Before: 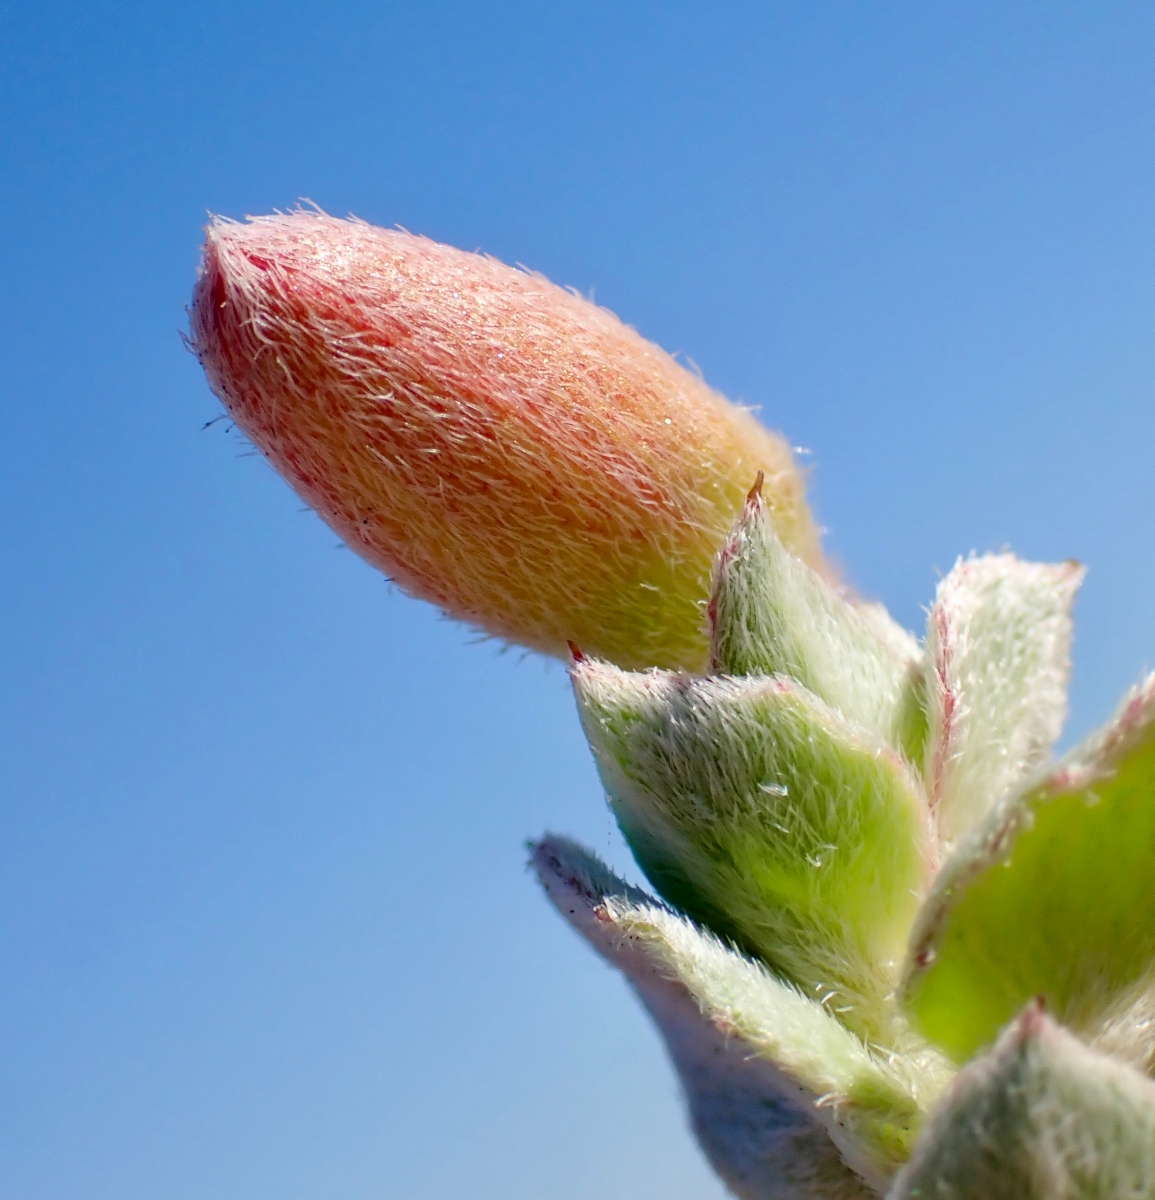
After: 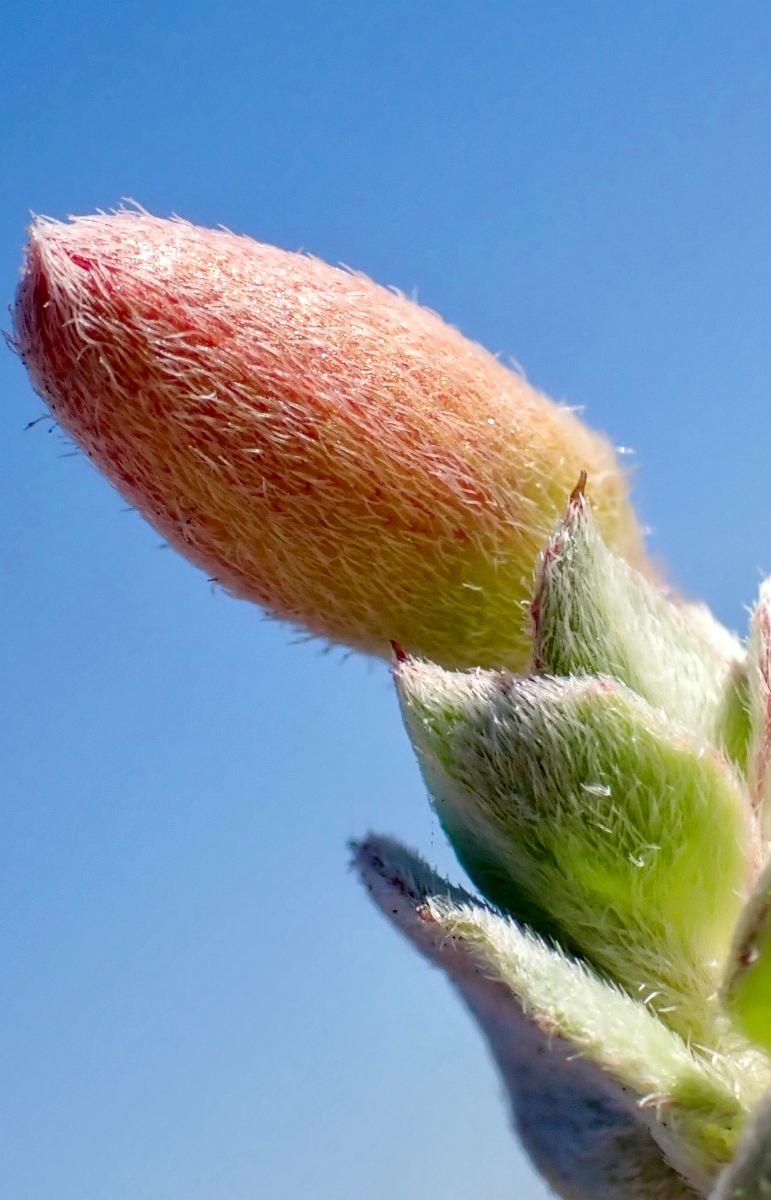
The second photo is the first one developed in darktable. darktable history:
crop: left 15.385%, right 17.772%
local contrast: detail 130%
